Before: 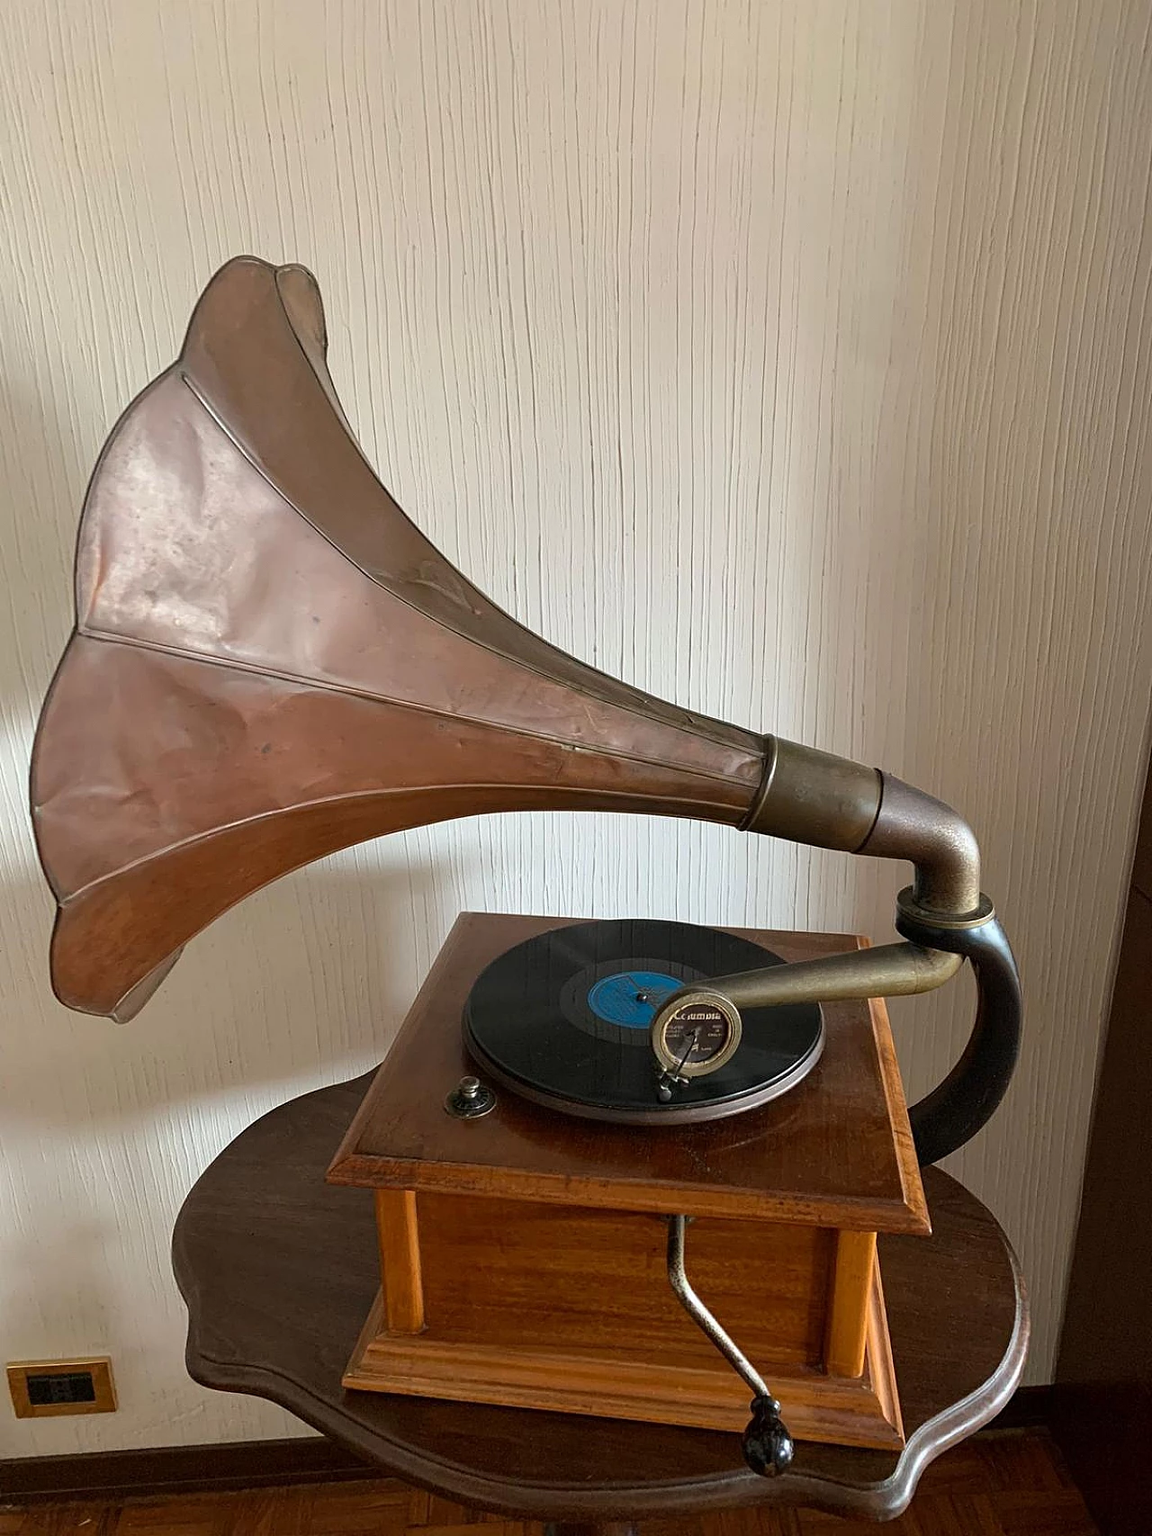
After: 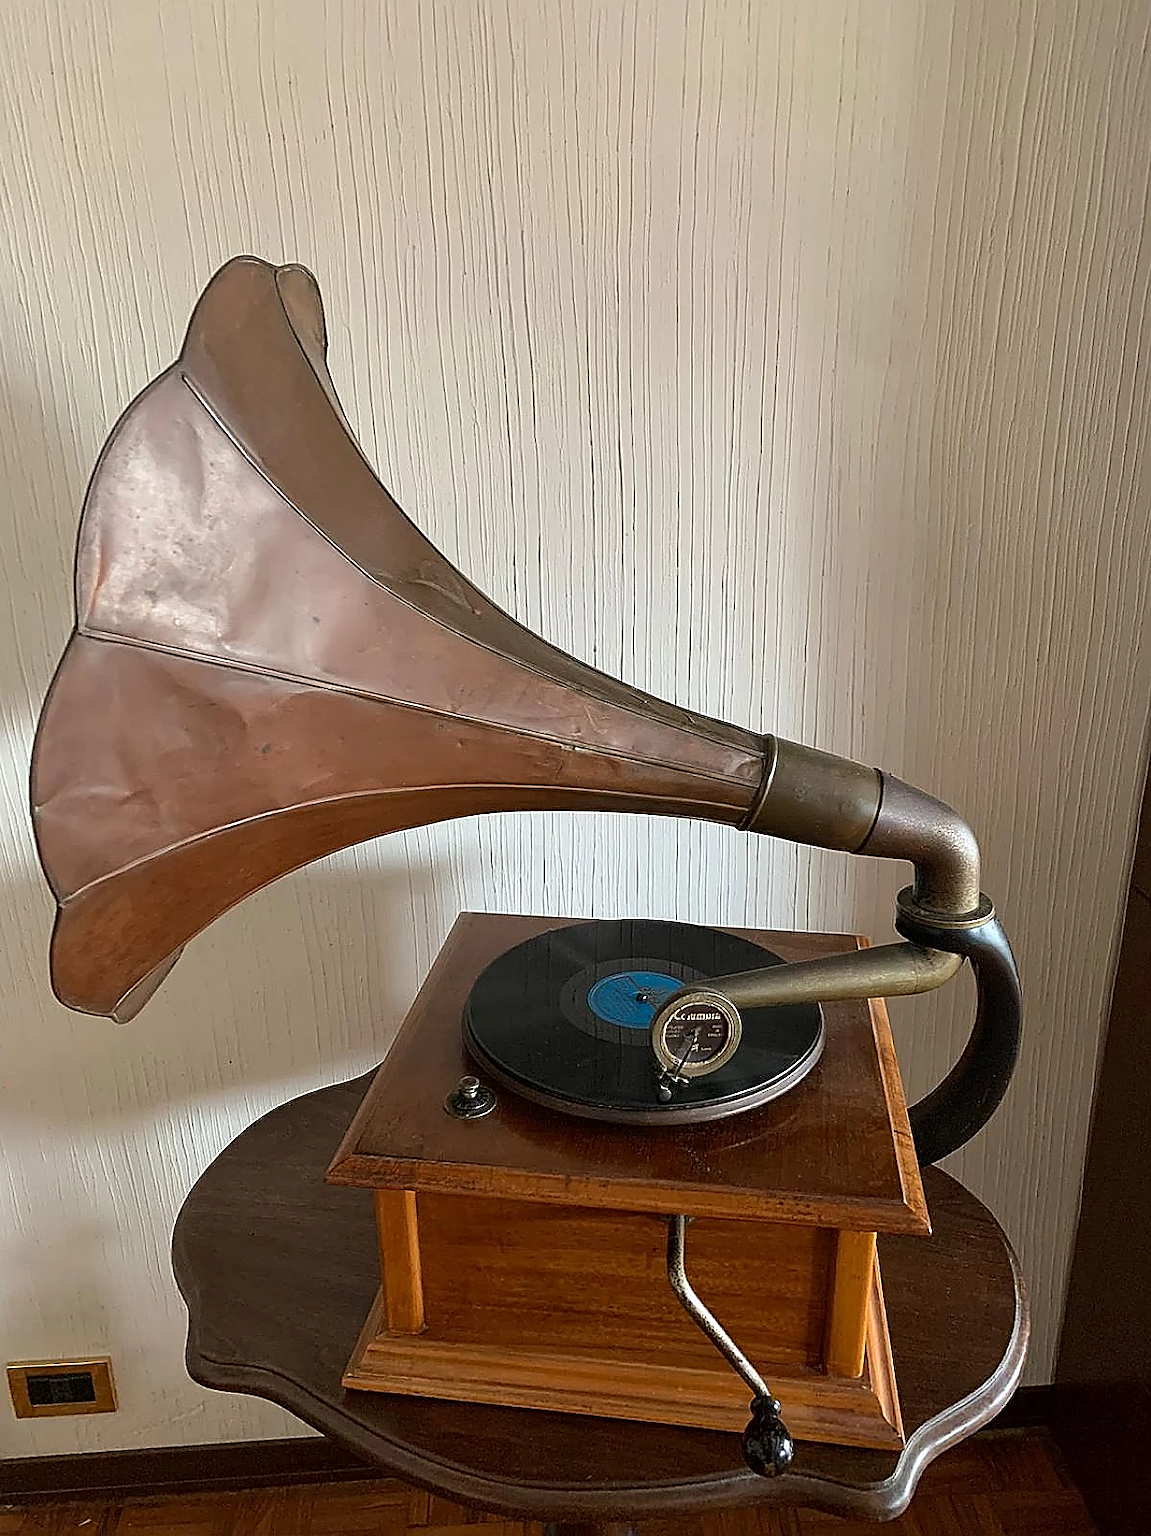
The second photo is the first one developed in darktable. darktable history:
sharpen: radius 1.4, amount 1.25, threshold 0.7
local contrast: mode bilateral grid, contrast 15, coarseness 36, detail 105%, midtone range 0.2
